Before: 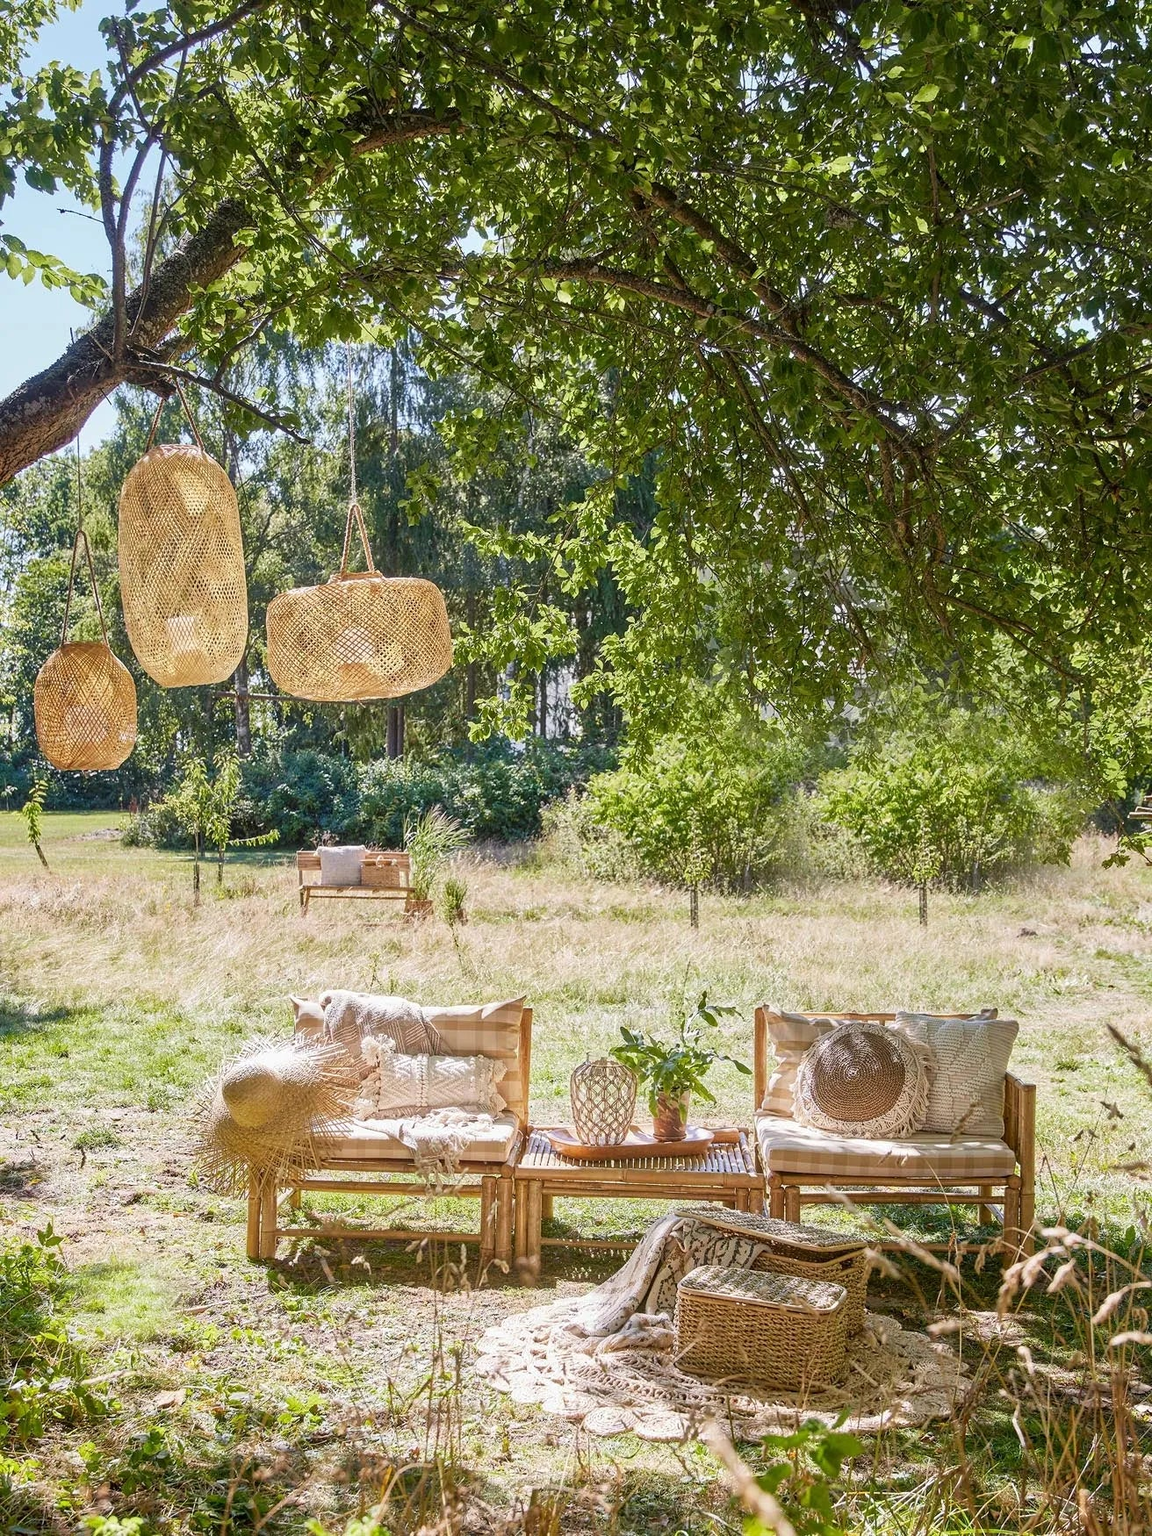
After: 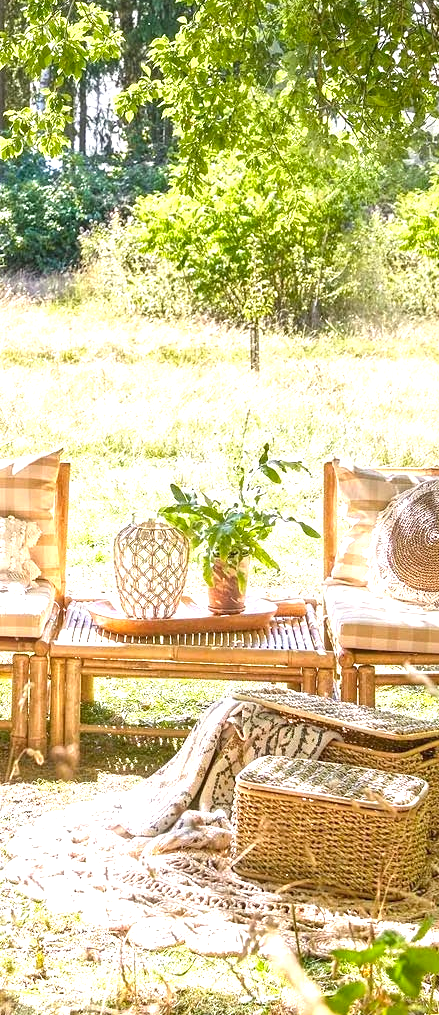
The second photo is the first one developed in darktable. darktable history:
exposure: black level correction 0, exposure 1.098 EV, compensate exposure bias true, compensate highlight preservation false
crop: left 40.892%, top 39.222%, right 25.623%, bottom 2.724%
color balance rgb: power › hue 62.07°, linear chroma grading › global chroma 9.863%, perceptual saturation grading › global saturation 0.144%
